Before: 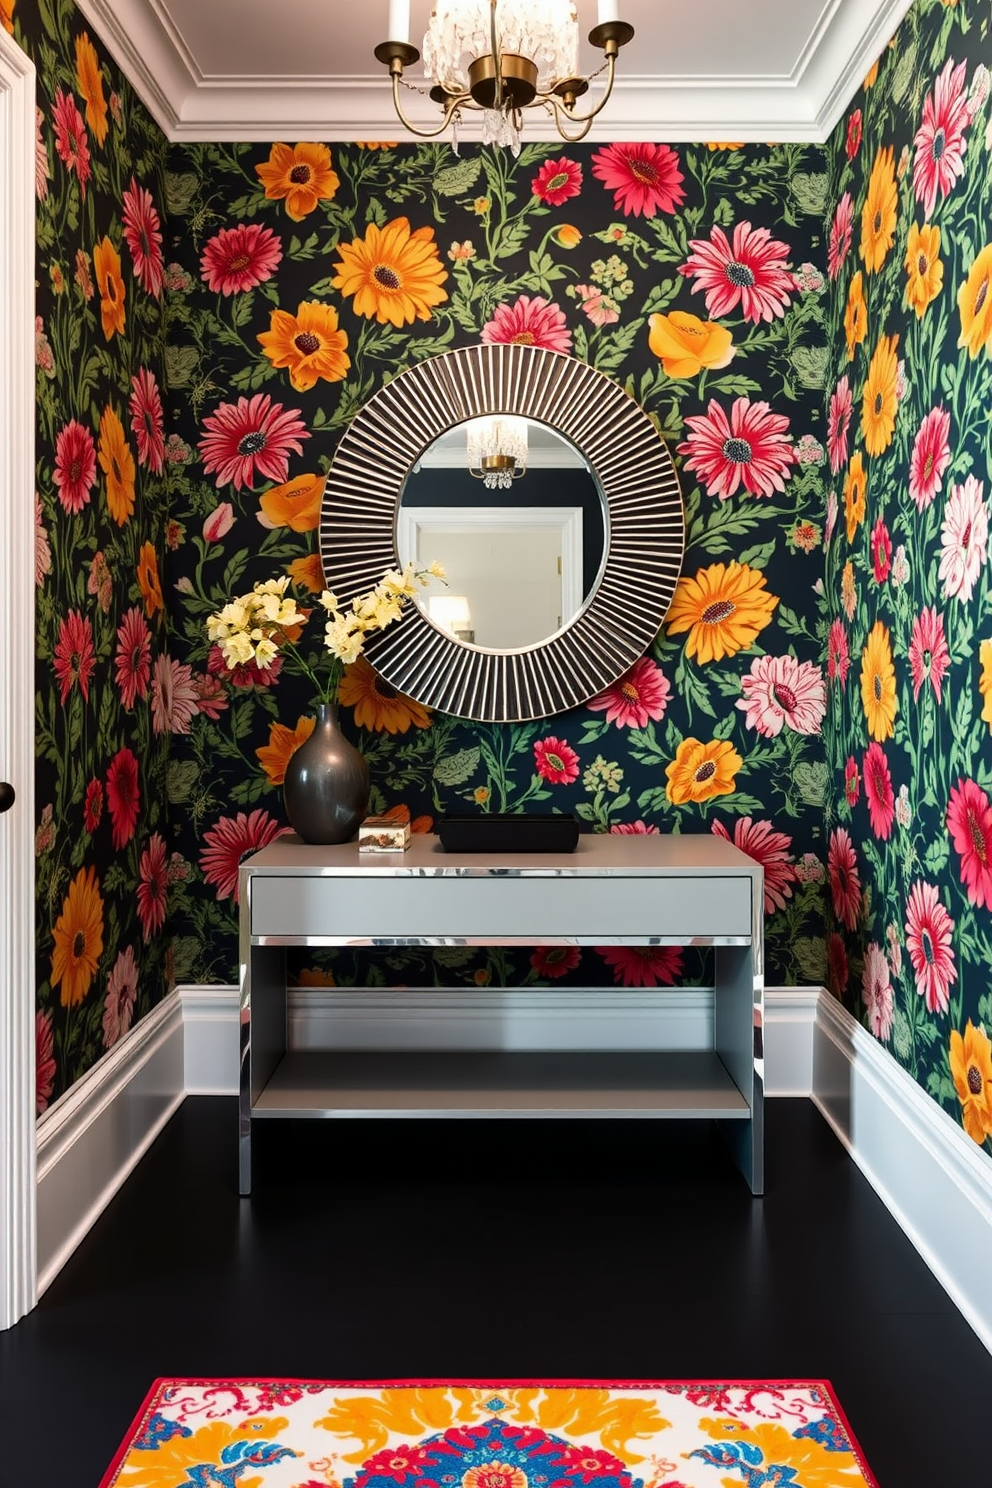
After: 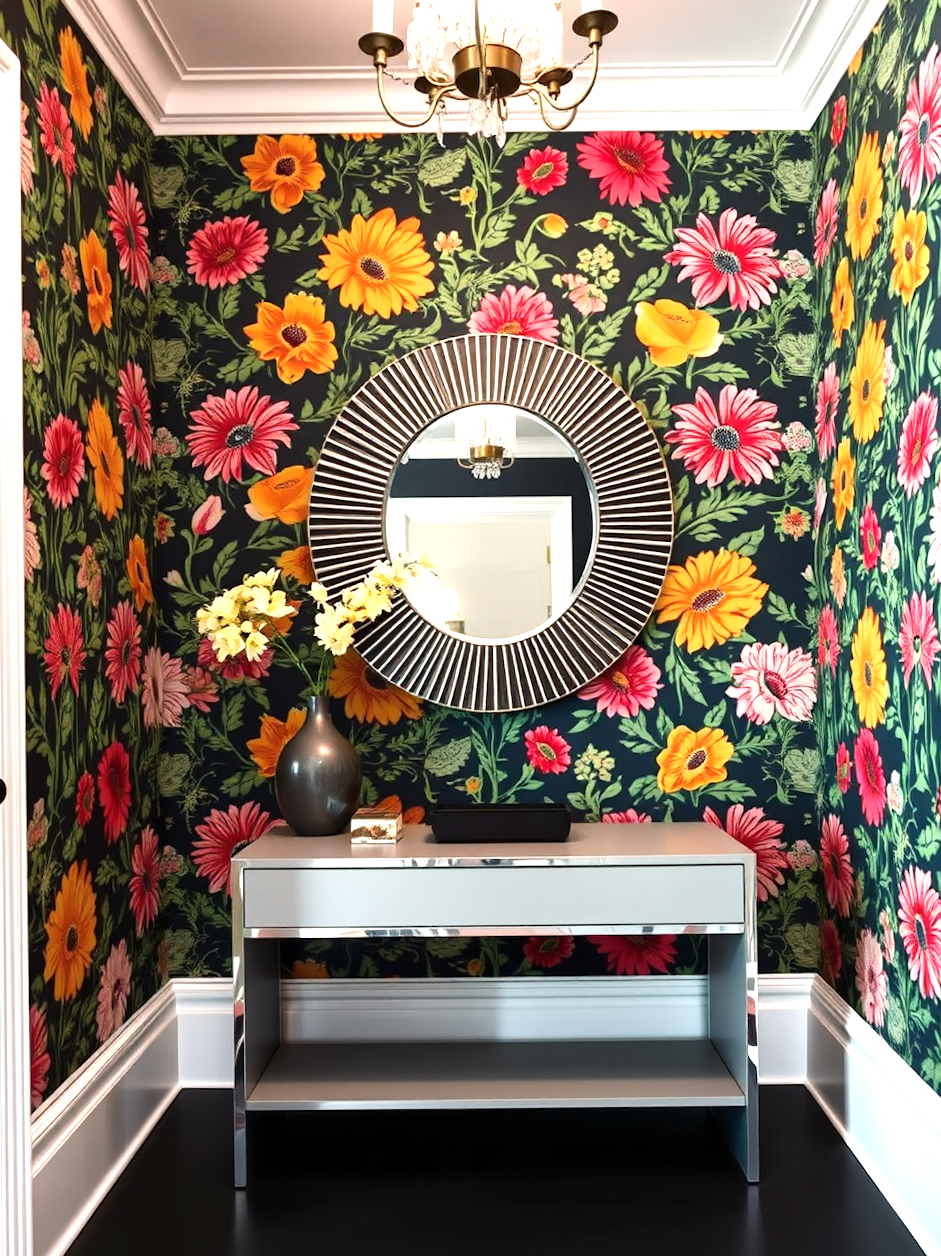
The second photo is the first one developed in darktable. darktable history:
crop and rotate: angle 0.574°, left 0.215%, right 3.423%, bottom 14.289%
exposure: black level correction 0, exposure 0.701 EV, compensate highlight preservation false
